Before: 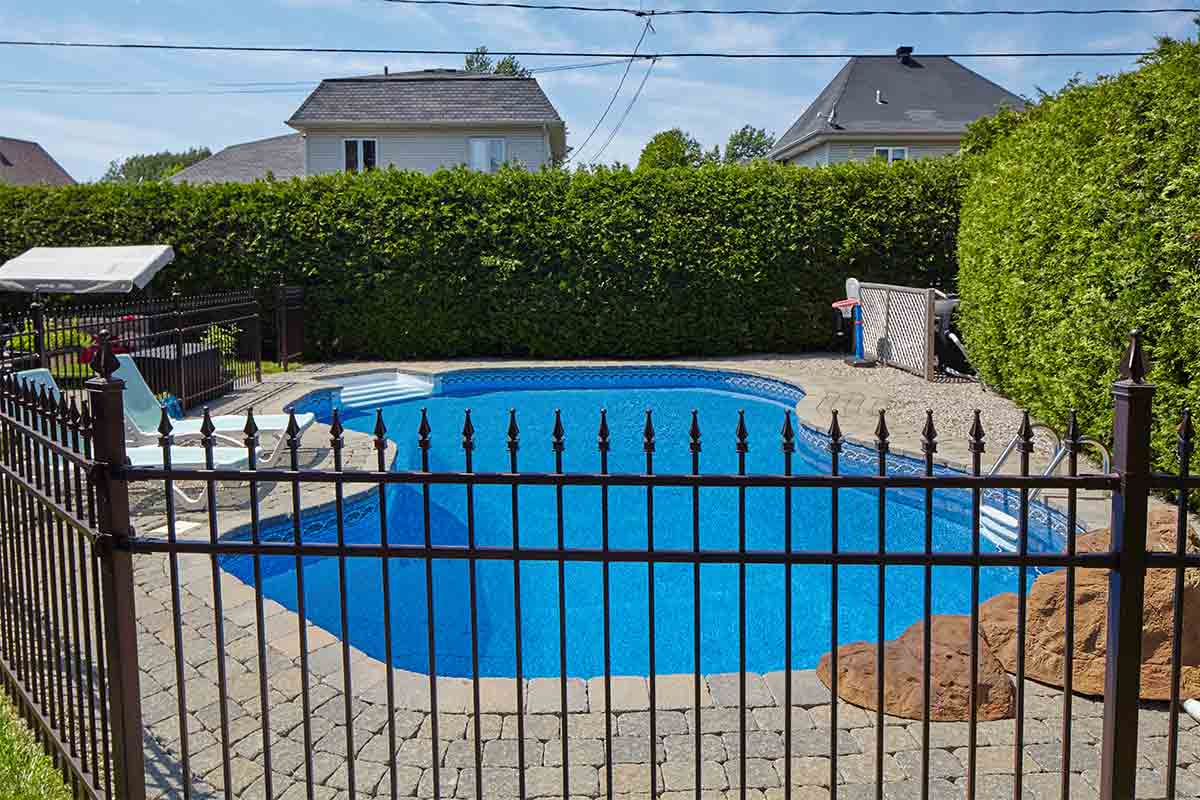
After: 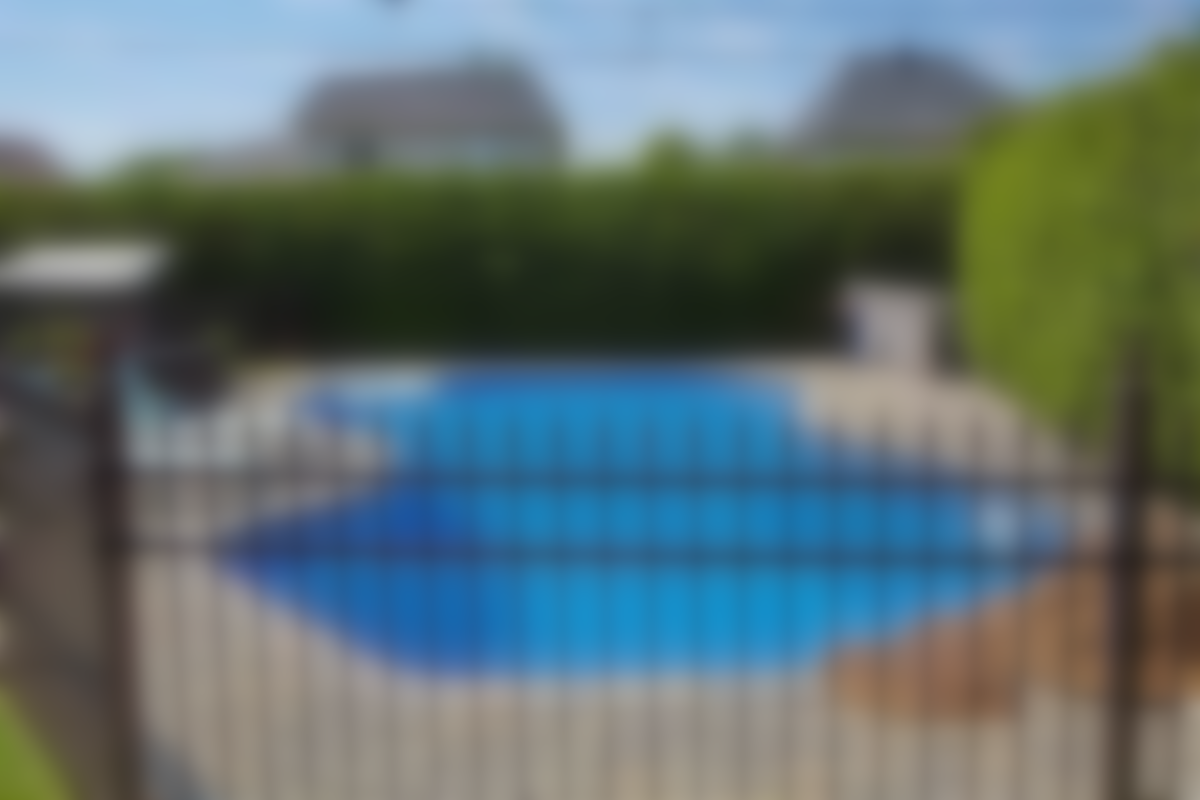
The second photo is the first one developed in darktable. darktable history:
color balance rgb: on, module defaults
lowpass: radius 16, unbound 0
